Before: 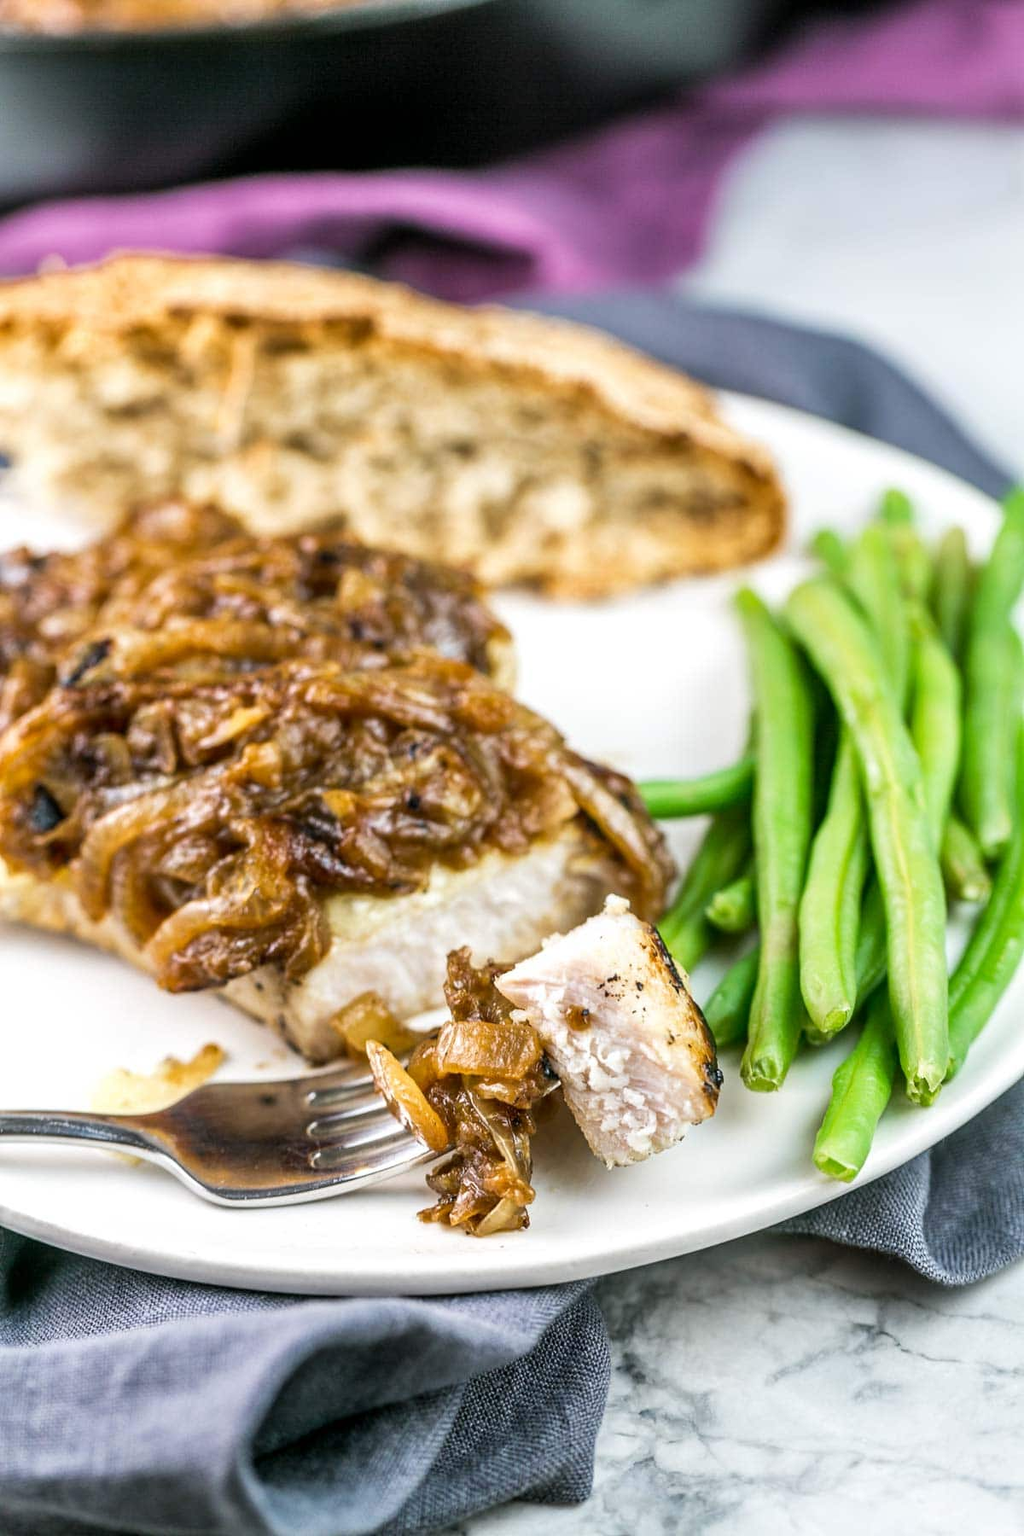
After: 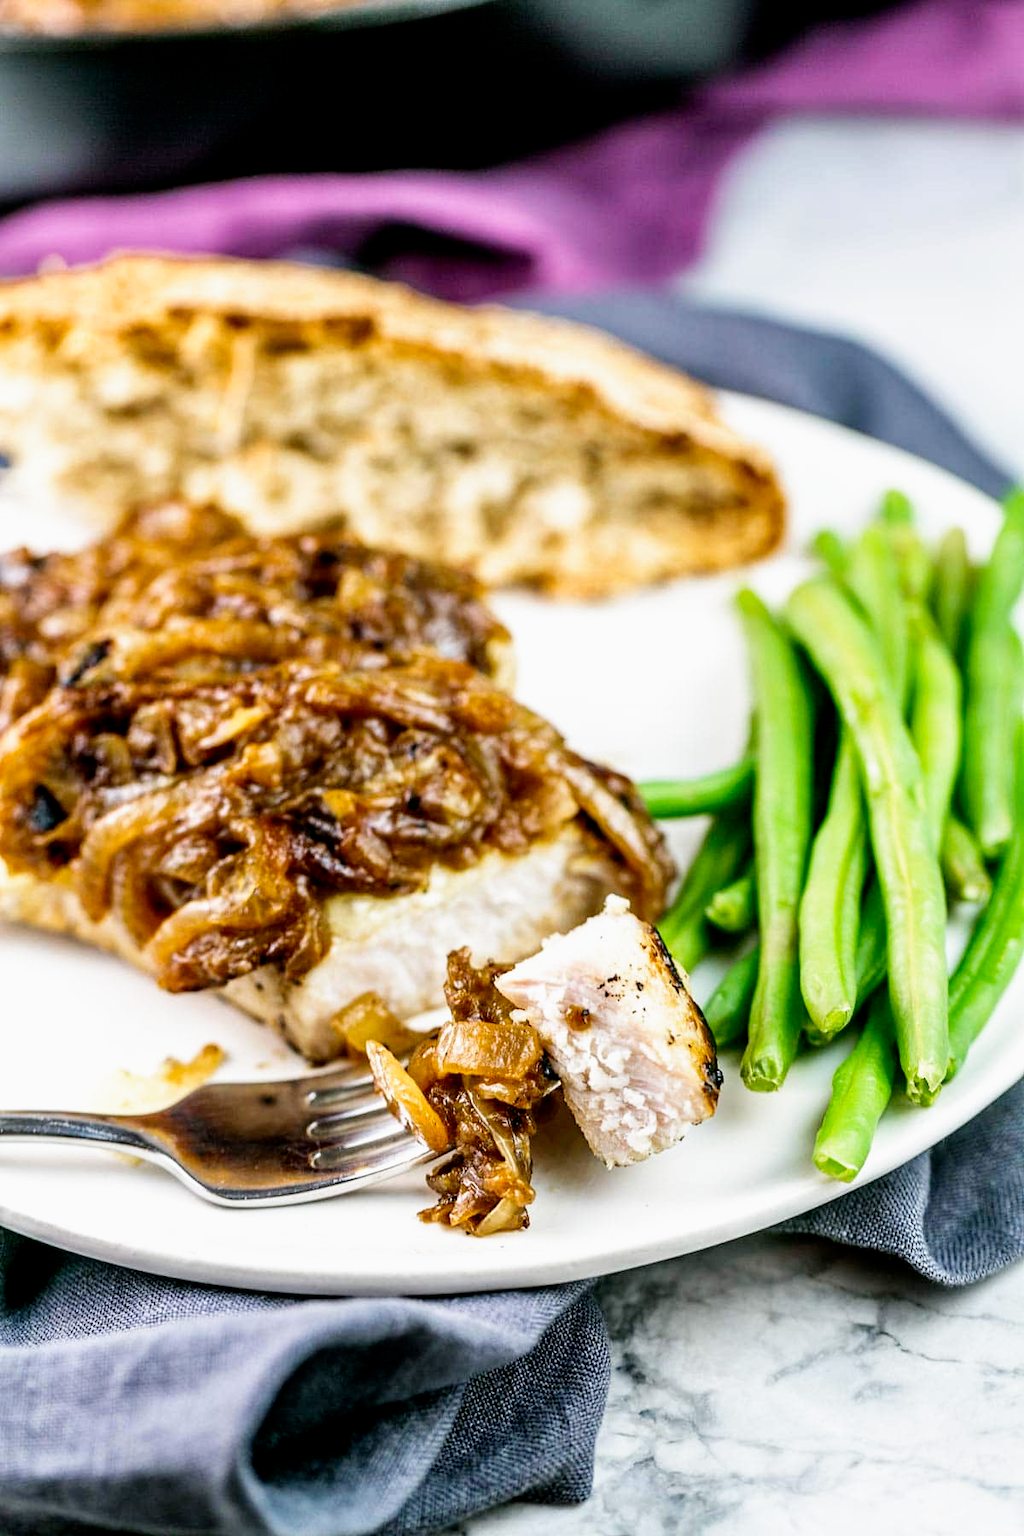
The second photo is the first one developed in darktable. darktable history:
filmic rgb: black relative exposure -6.3 EV, white relative exposure 2.8 EV, threshold 3 EV, target black luminance 0%, hardness 4.6, latitude 67.35%, contrast 1.292, shadows ↔ highlights balance -3.5%, preserve chrominance no, color science v4 (2020), contrast in shadows soft, enable highlight reconstruction true
white balance: emerald 1
